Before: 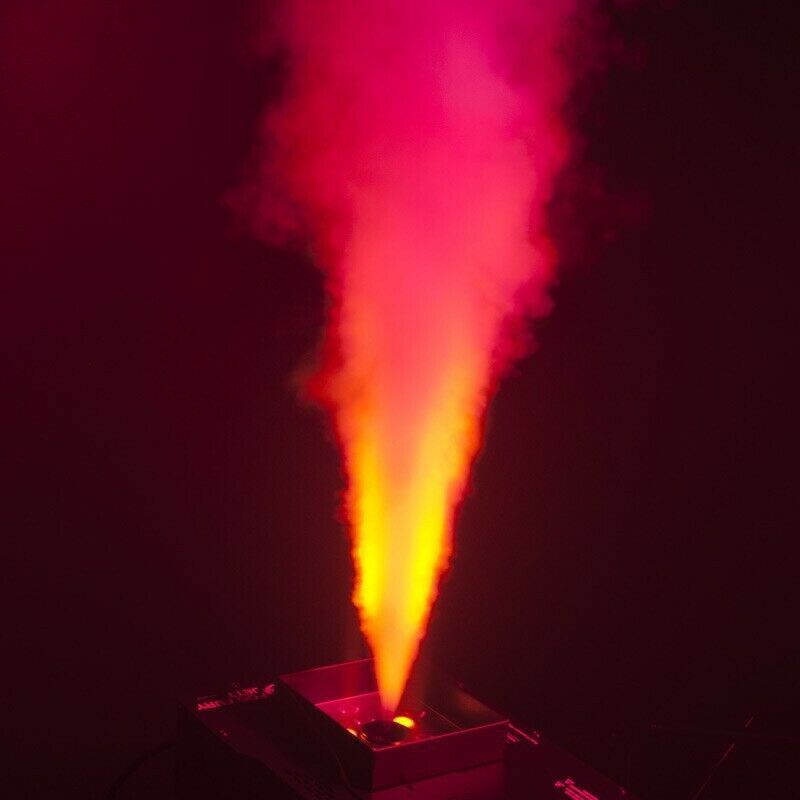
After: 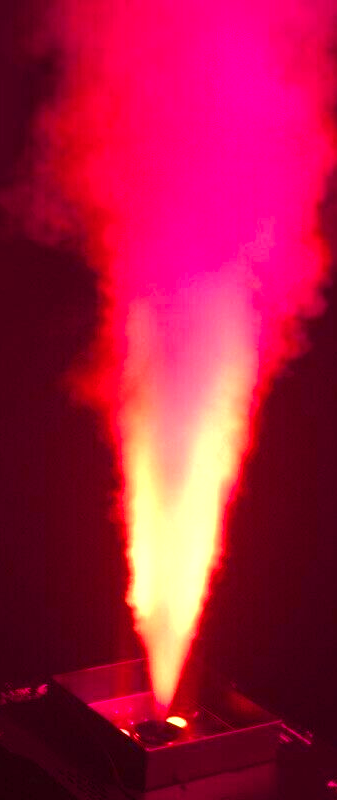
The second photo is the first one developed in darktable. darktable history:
color correction: highlights a* 16.15, highlights b* -20.79
crop: left 28.489%, right 29.308%
color balance rgb: linear chroma grading › shadows -3.388%, linear chroma grading › highlights -4.377%, perceptual saturation grading › global saturation 20%, perceptual saturation grading › highlights -50.276%, perceptual saturation grading › shadows 30.95%, perceptual brilliance grading › global brilliance 29.941%, global vibrance 20%
